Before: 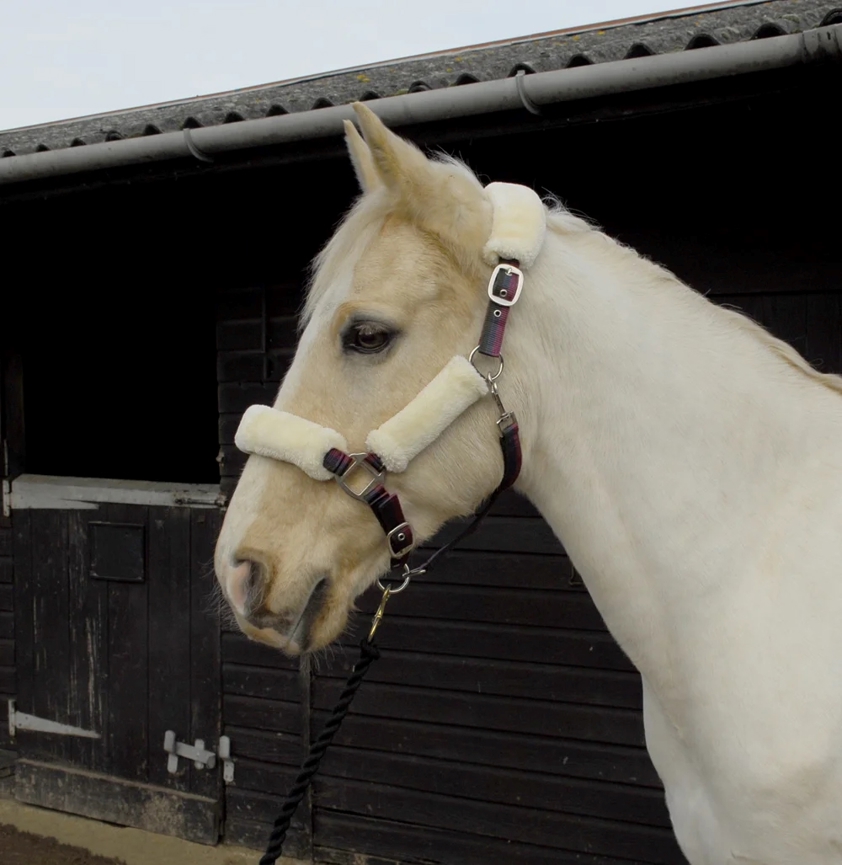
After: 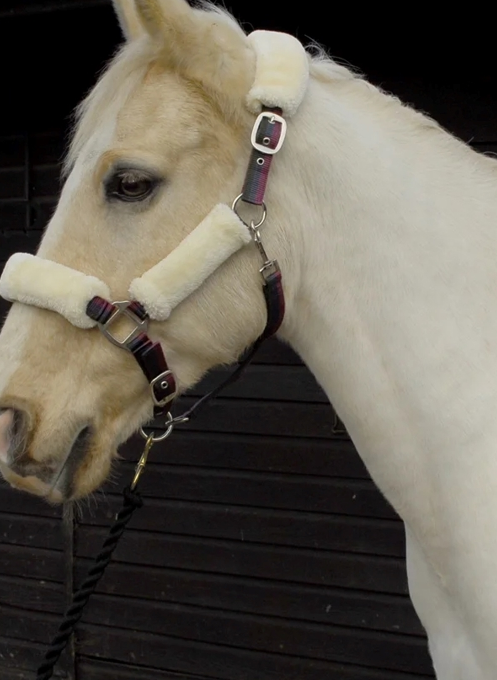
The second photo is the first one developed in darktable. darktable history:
crop and rotate: left 28.256%, top 17.734%, right 12.656%, bottom 3.573%
shadows and highlights: shadows -23.08, highlights 46.15, soften with gaussian
